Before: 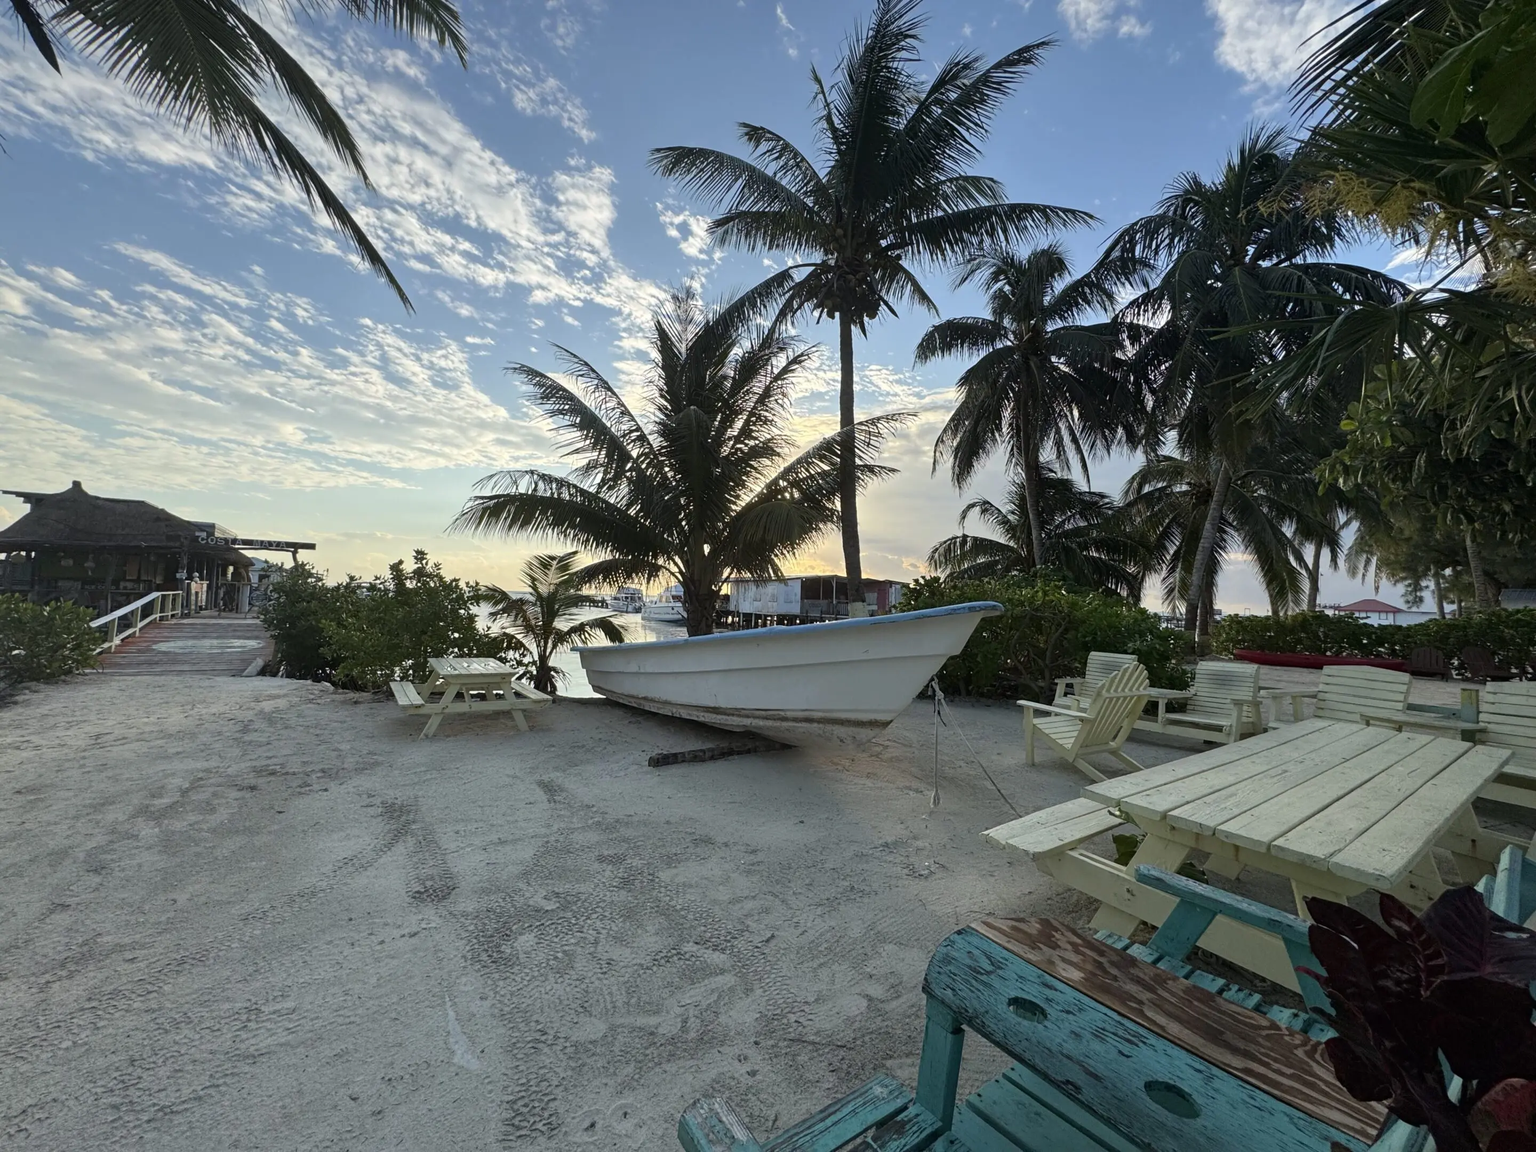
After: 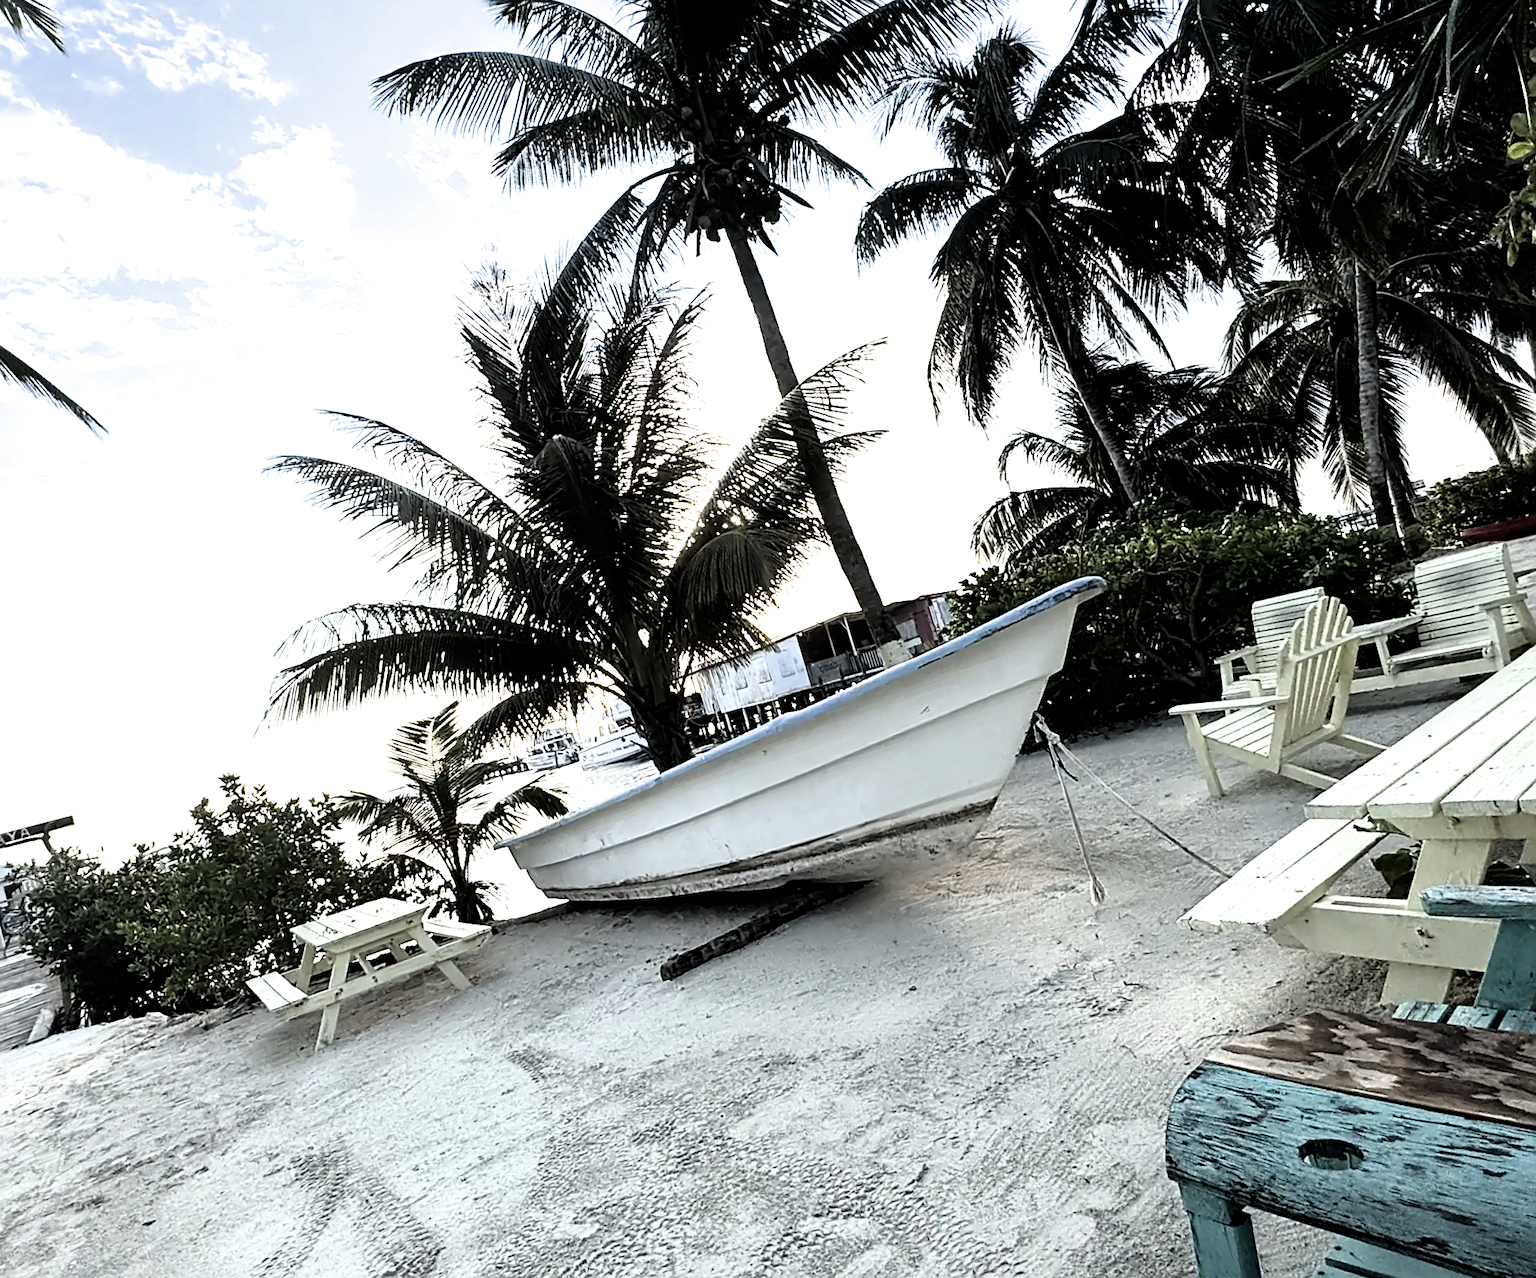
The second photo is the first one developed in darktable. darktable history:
crop and rotate: angle 18.14°, left 6.756%, right 4.156%, bottom 1.086%
filmic rgb: black relative exposure -3.61 EV, white relative exposure 2.12 EV, hardness 3.63
sharpen: on, module defaults
exposure: black level correction 0, exposure 1.199 EV, compensate highlight preservation false
contrast brightness saturation: contrast 0.062, brightness -0.009, saturation -0.235
